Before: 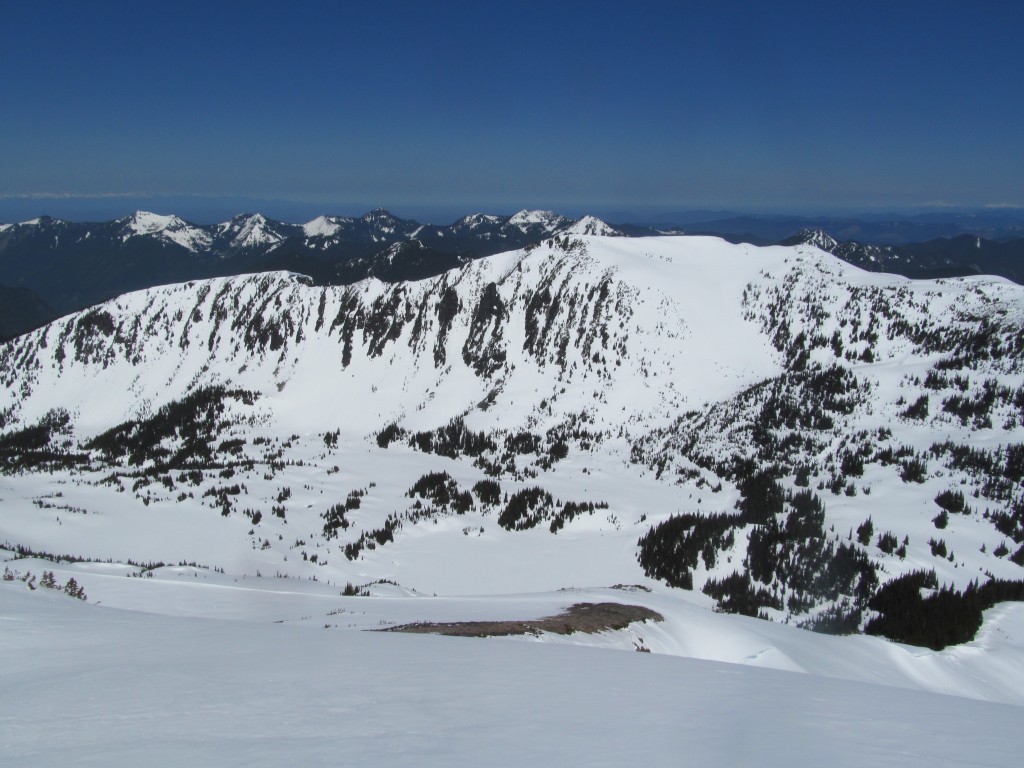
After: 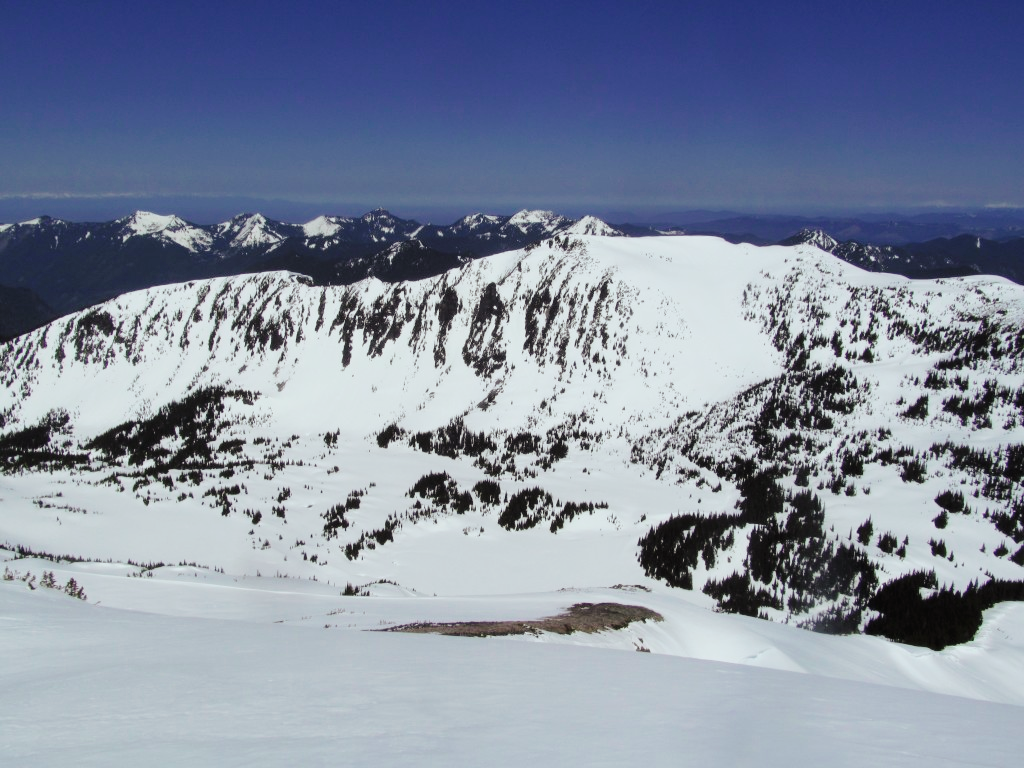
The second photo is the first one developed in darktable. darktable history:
tone curve: curves: ch0 [(0, 0) (0.003, 0.001) (0.011, 0.006) (0.025, 0.012) (0.044, 0.018) (0.069, 0.025) (0.1, 0.045) (0.136, 0.074) (0.177, 0.124) (0.224, 0.196) (0.277, 0.289) (0.335, 0.396) (0.399, 0.495) (0.468, 0.585) (0.543, 0.663) (0.623, 0.728) (0.709, 0.808) (0.801, 0.87) (0.898, 0.932) (1, 1)], preserve colors none
color look up table: target L [96.65, 95.74, 87.25, 89.18, 75.23, 71.34, 61.37, 54.28, 54.45, 43.7, 40.61, 21.96, 200.67, 75.86, 77.28, 64.68, 59.86, 60.77, 50.41, 47.18, 48.17, 45.57, 34.38, 29.57, 24.51, 17.08, 1.792, 87.4, 79.02, 62.54, 56.56, 52.69, 57.07, 47.45, 45.27, 43.14, 32.21, 37.64, 26.38, 24.27, 20.91, 6.991, 86.29, 63.48, 55.42, 43.86, 40.29, 35.14, 25.26], target a [-15.96, -26.5, -52.89, -57.92, -80.76, -59.85, -10.19, -54.2, -28.46, -16.83, -32.19, -17.07, 0, 16.95, 8.558, 12.07, 46.29, 32.02, 44.41, 70.26, 36.74, 22.28, 43.99, 3.671, 28.64, 25.44, 3.118, 20.78, 35.59, 65.08, 50.12, 89.66, 0.079, 37.41, 66.56, 52.8, 19.52, 55.73, 30.5, 14.62, 33.74, 9.173, -25.23, -18.69, -31.66, -7.144, 0.325, -15.61, 1.929], target b [30.98, 91.79, 72.4, -5.001, 54.67, 26.7, 41.38, 46.12, 10.51, 34.95, 27.82, 19.76, 0, 61.69, 8.504, 62.24, 47.4, 26.5, 14.8, 29.76, 42.97, 25.91, 14.69, 11.07, 23.49, 5.311, 1.17, -14.37, -21.66, -48.83, -5.658, -68.09, 3.728, -30.99, -39.01, -79.39, -60.2, -47.54, -8.201, -15.86, -59.57, -21.75, -12.58, -44.15, -21.43, -20.48, -53.43, -6.493, -23.99], num patches 49
